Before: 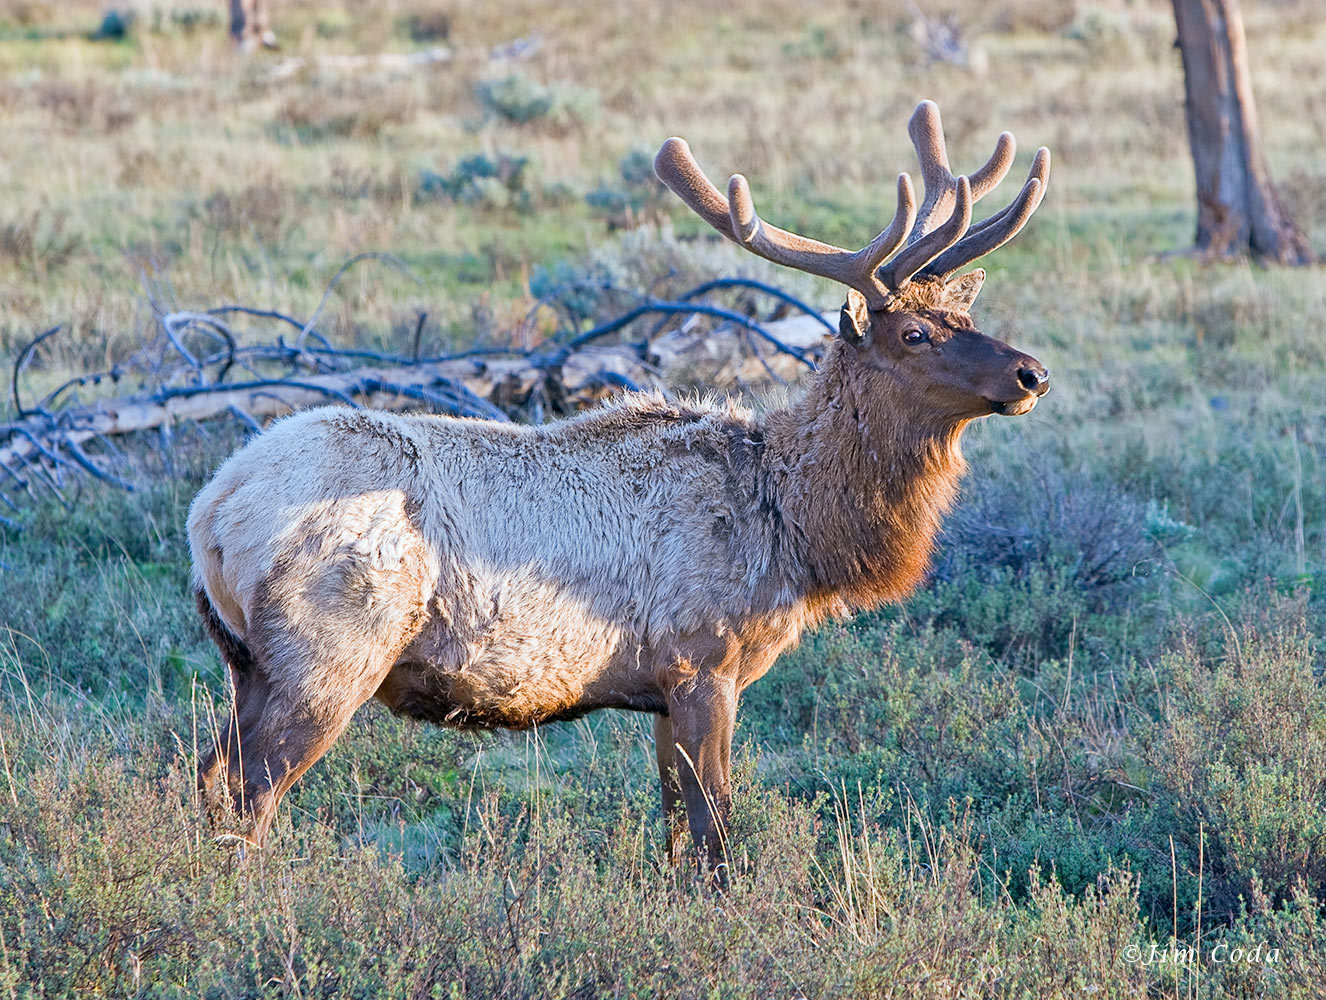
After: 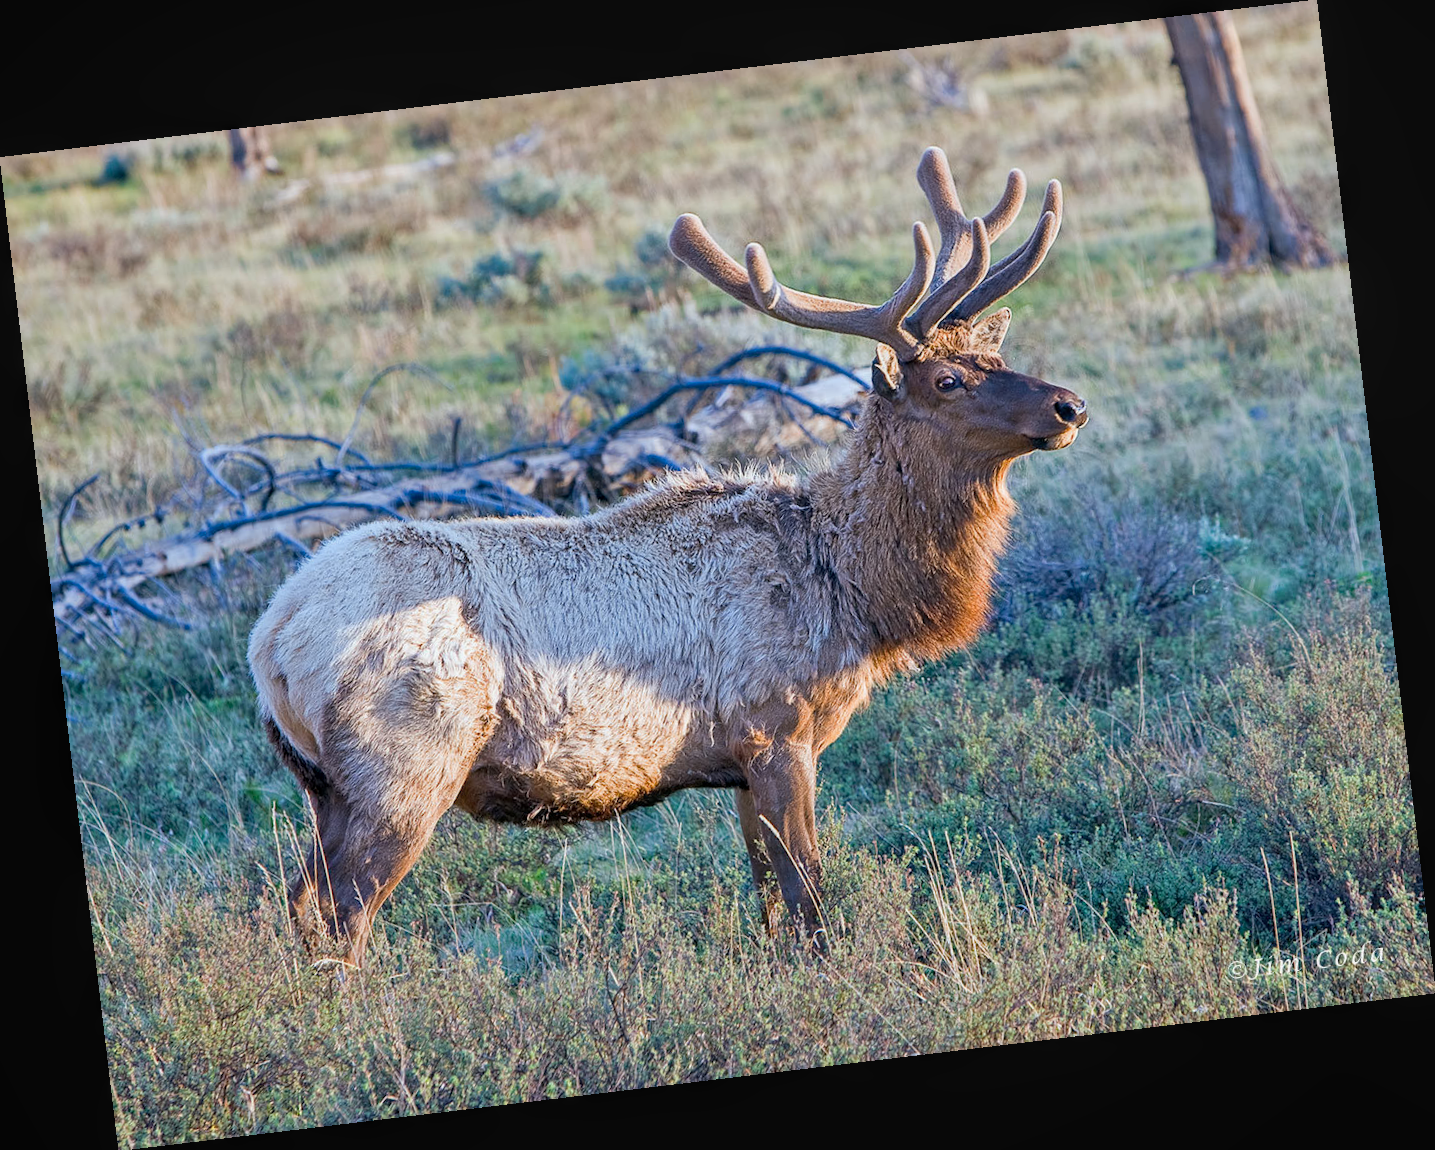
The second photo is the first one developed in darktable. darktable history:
local contrast: detail 110%
rotate and perspective: rotation -6.83°, automatic cropping off
